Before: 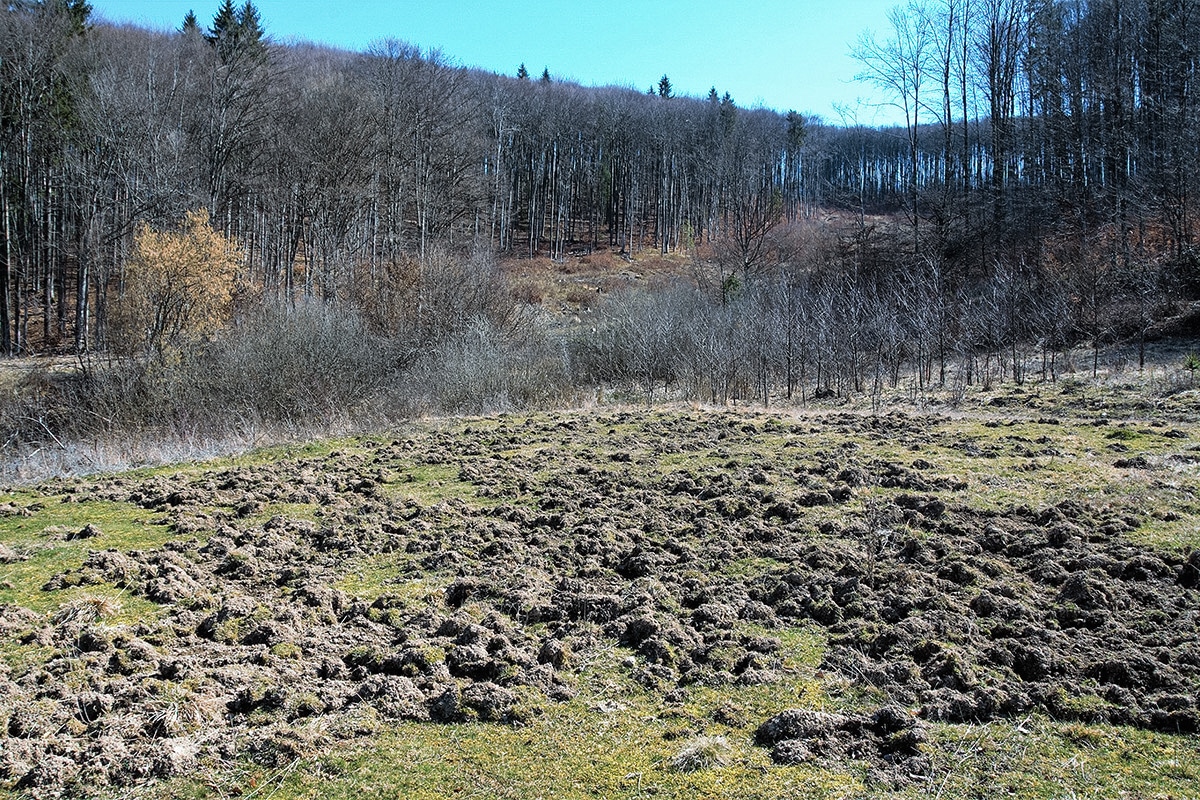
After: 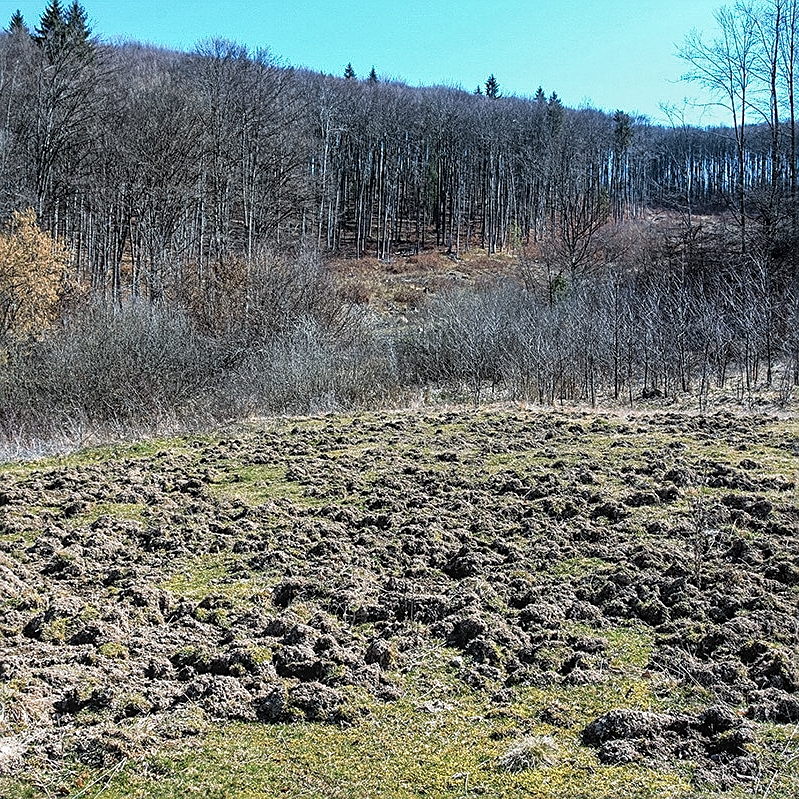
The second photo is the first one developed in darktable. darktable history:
crop and rotate: left 14.436%, right 18.898%
local contrast: on, module defaults
sharpen: on, module defaults
